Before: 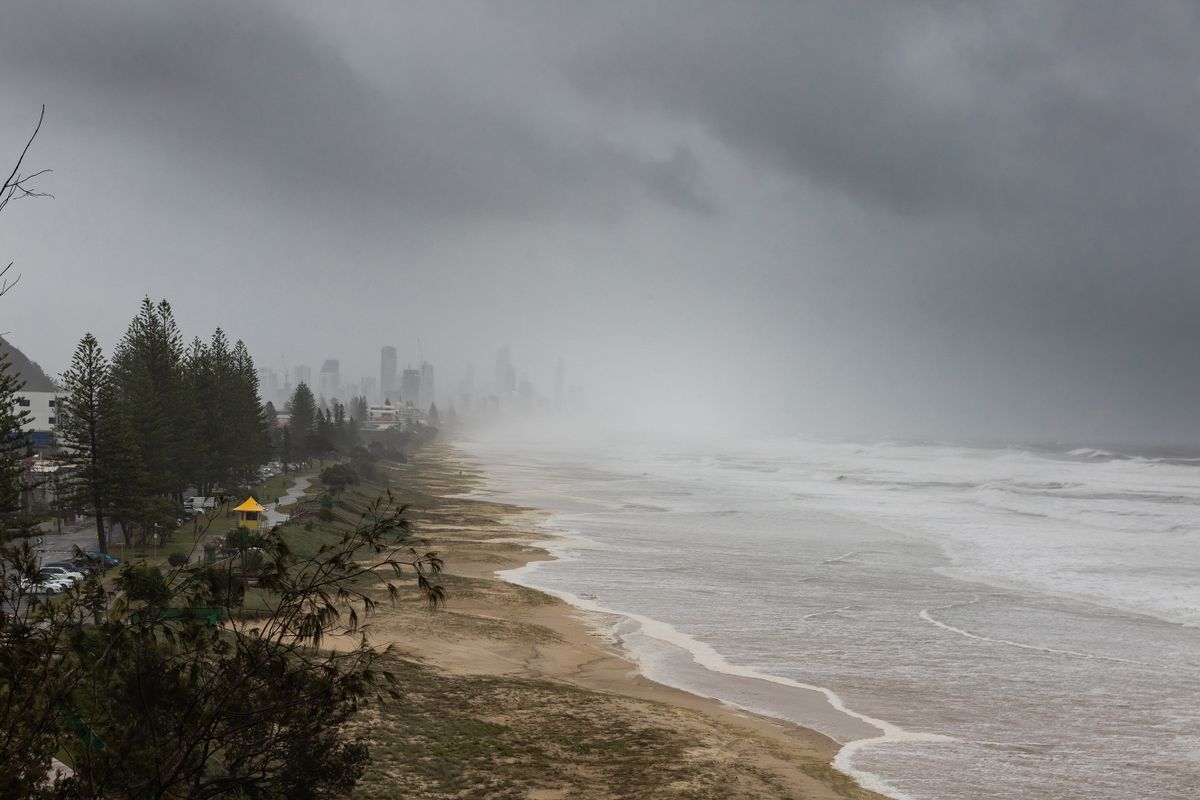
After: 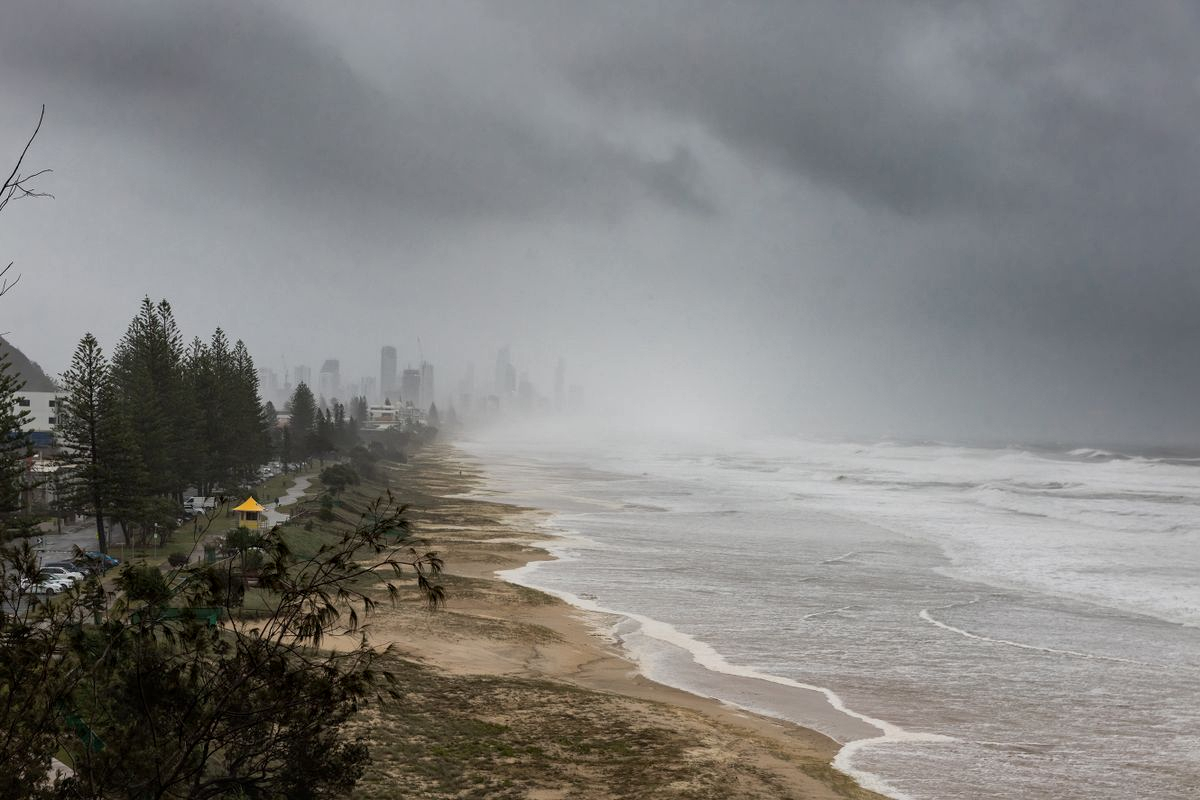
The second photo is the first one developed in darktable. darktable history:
local contrast: mode bilateral grid, contrast 20, coarseness 49, detail 129%, midtone range 0.2
